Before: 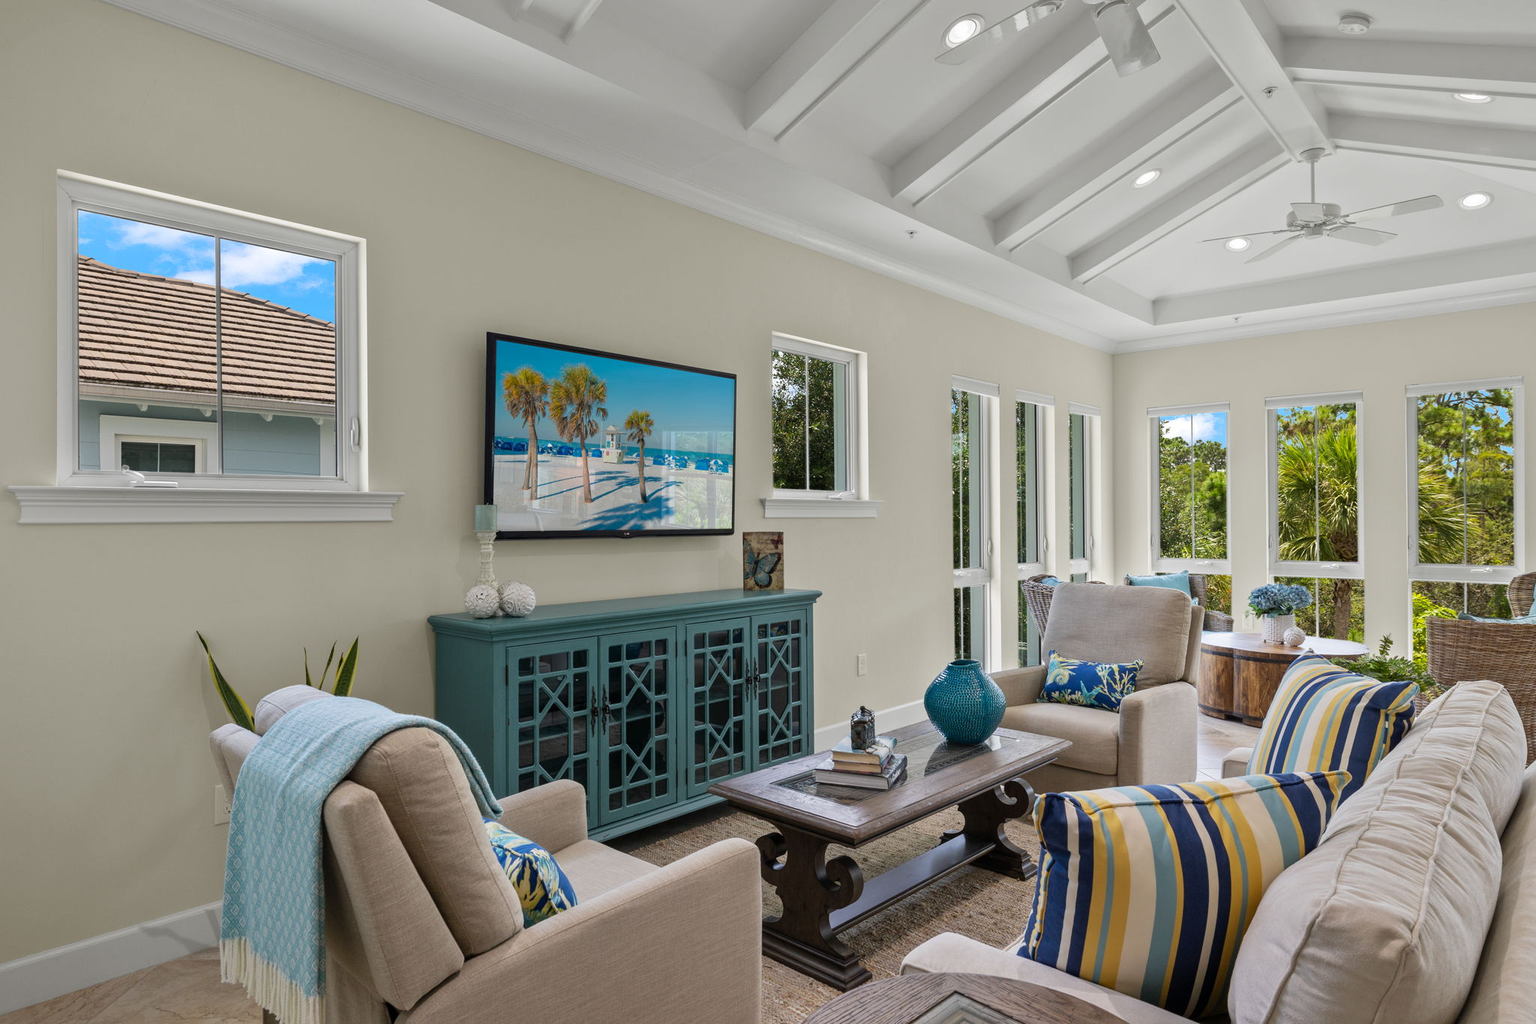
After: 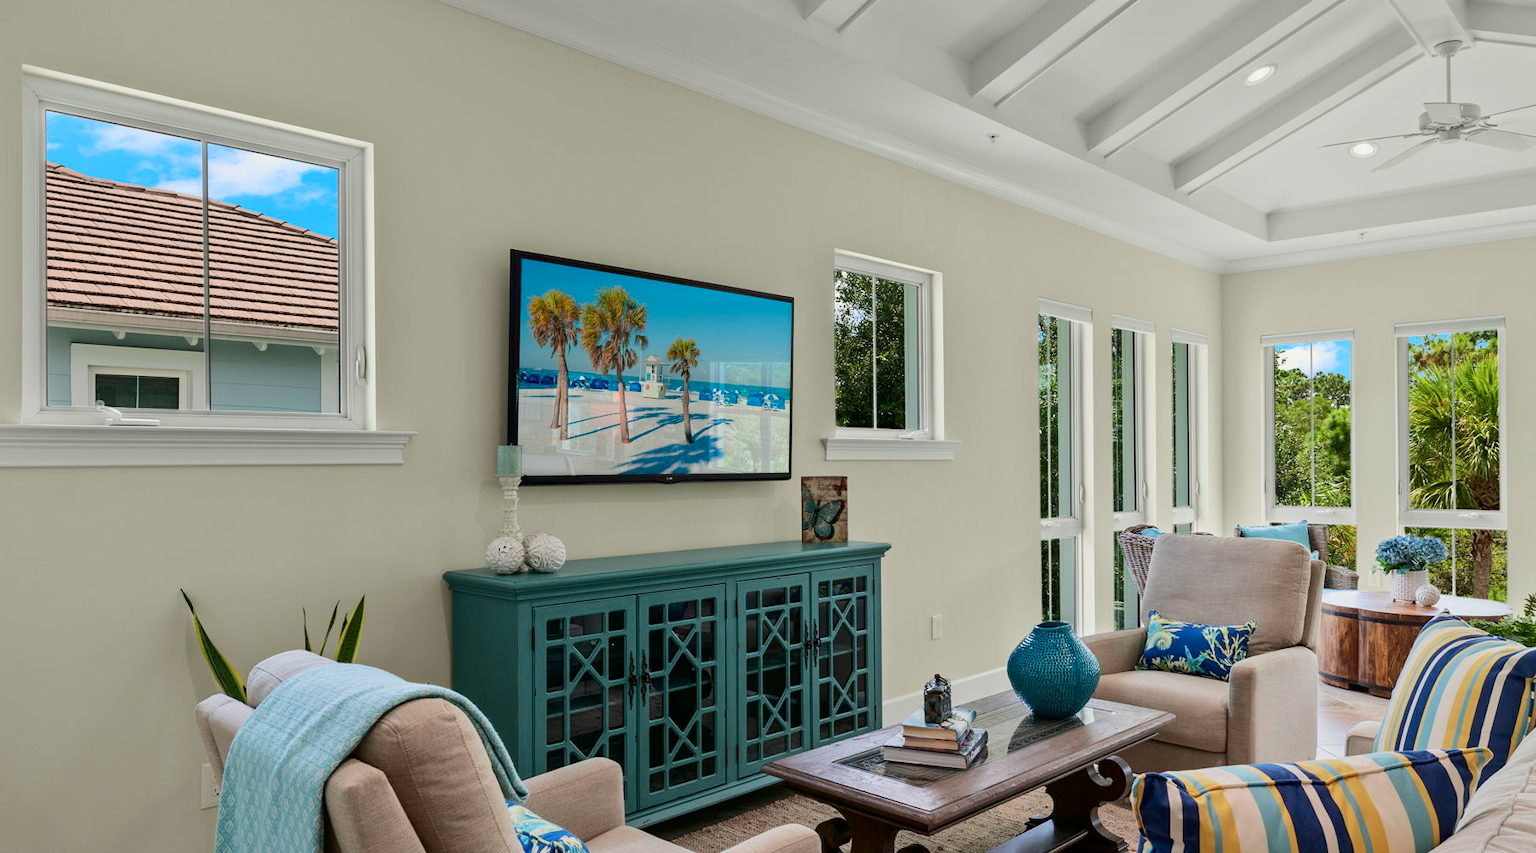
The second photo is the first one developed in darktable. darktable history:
tone curve: curves: ch0 [(0, 0) (0.068, 0.031) (0.175, 0.132) (0.337, 0.304) (0.498, 0.511) (0.748, 0.762) (0.993, 0.954)]; ch1 [(0, 0) (0.294, 0.184) (0.359, 0.34) (0.362, 0.35) (0.43, 0.41) (0.469, 0.453) (0.495, 0.489) (0.54, 0.563) (0.612, 0.641) (1, 1)]; ch2 [(0, 0) (0.431, 0.419) (0.495, 0.502) (0.524, 0.534) (0.557, 0.56) (0.634, 0.654) (0.728, 0.722) (1, 1)], color space Lab, independent channels, preserve colors none
crop and rotate: left 2.453%, top 10.99%, right 9.467%, bottom 15.569%
